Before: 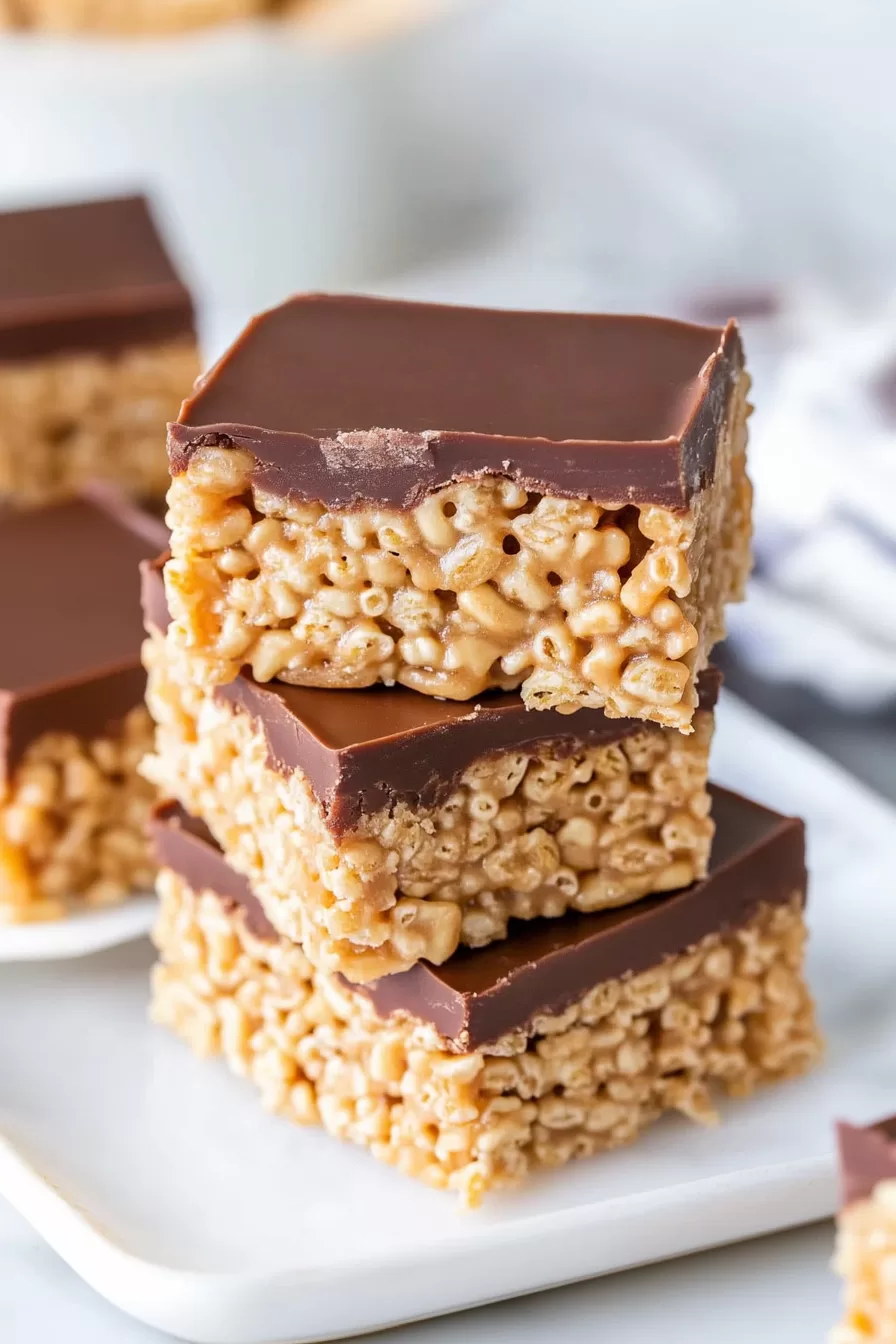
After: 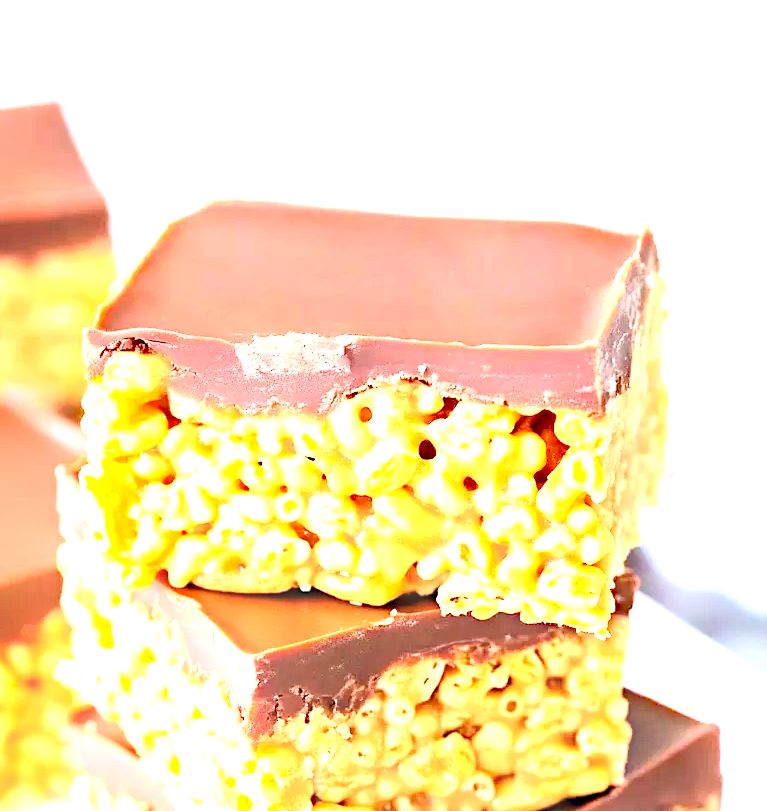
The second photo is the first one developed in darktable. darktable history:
base curve: fusion 1, preserve colors none
crop and rotate: left 9.458%, top 7.135%, right 4.934%, bottom 32.495%
contrast brightness saturation: contrast 0.198, brightness 0.161, saturation 0.219
tone equalizer: -8 EV -0.443 EV, -7 EV -0.376 EV, -6 EV -0.355 EV, -5 EV -0.223 EV, -3 EV 0.2 EV, -2 EV 0.305 EV, -1 EV 0.409 EV, +0 EV 0.419 EV, mask exposure compensation -0.501 EV
local contrast: mode bilateral grid, contrast 19, coarseness 50, detail 119%, midtone range 0.2
exposure: black level correction 0, exposure 1.469 EV, compensate highlight preservation false
color balance rgb: power › hue 207.99°, perceptual saturation grading › global saturation 0.97%
